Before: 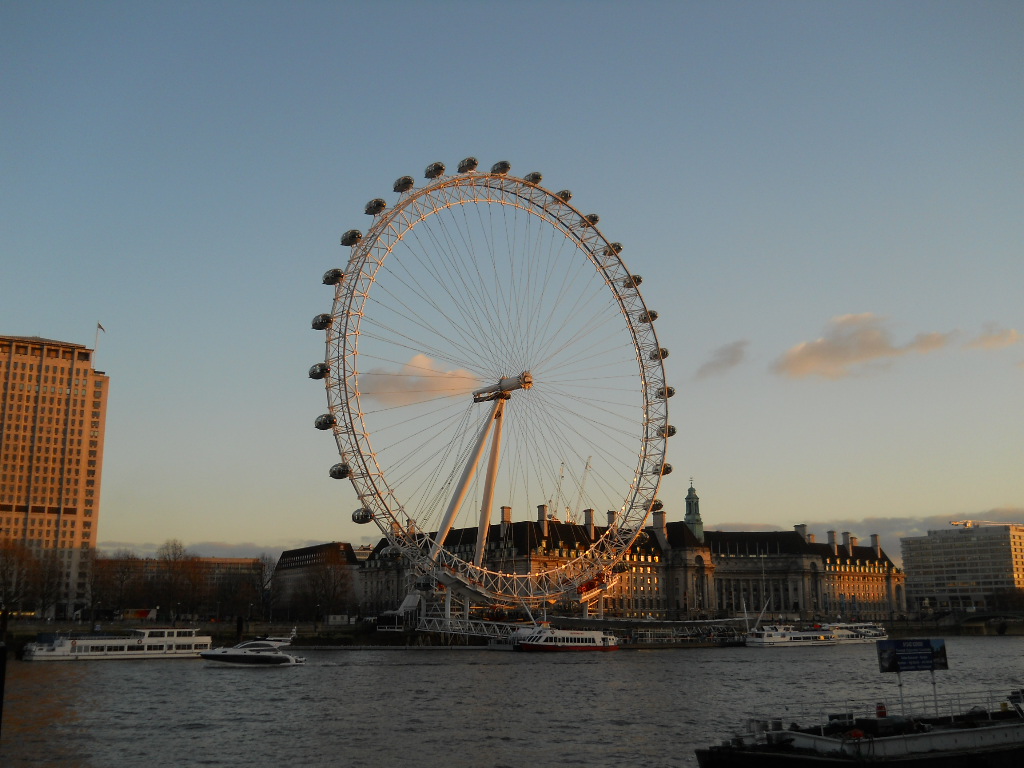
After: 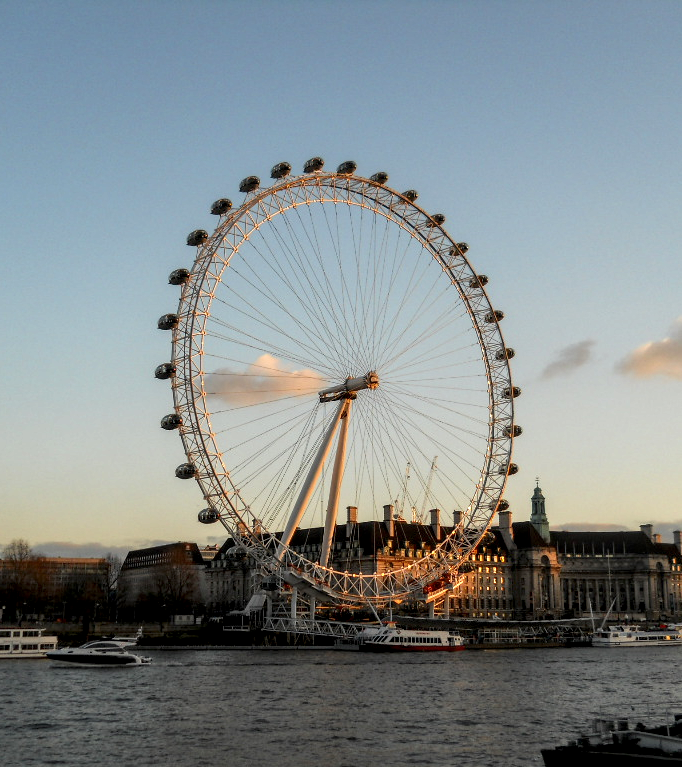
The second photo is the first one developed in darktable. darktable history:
exposure: black level correction 0.001, exposure 0.5 EV, compensate exposure bias true, compensate highlight preservation false
crop and rotate: left 15.055%, right 18.278%
local contrast: detail 150%
